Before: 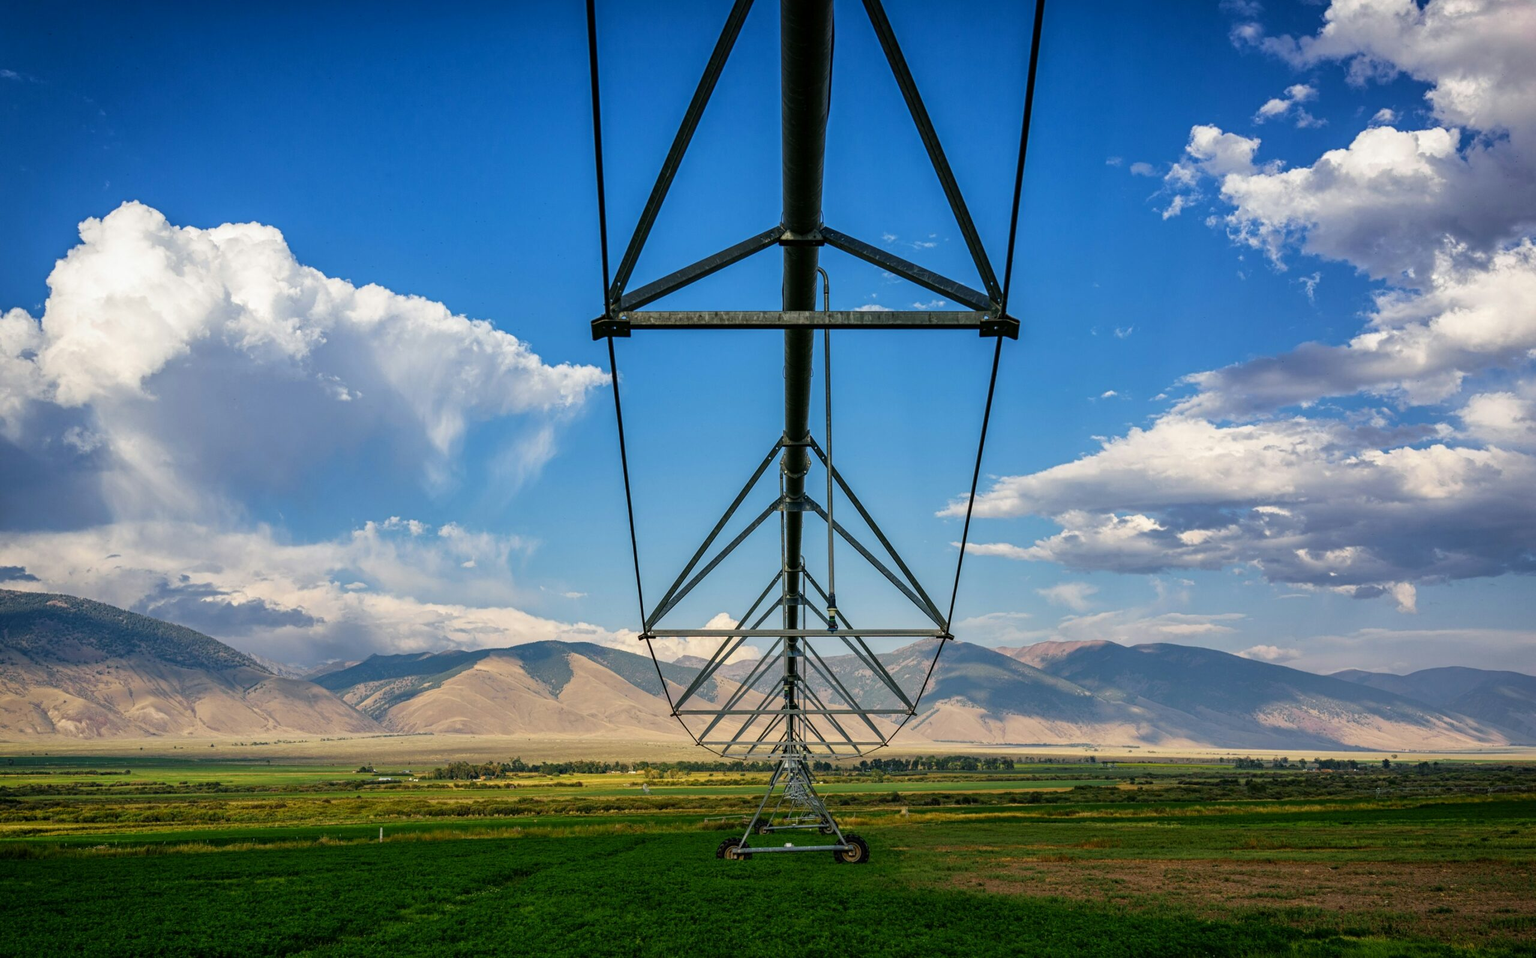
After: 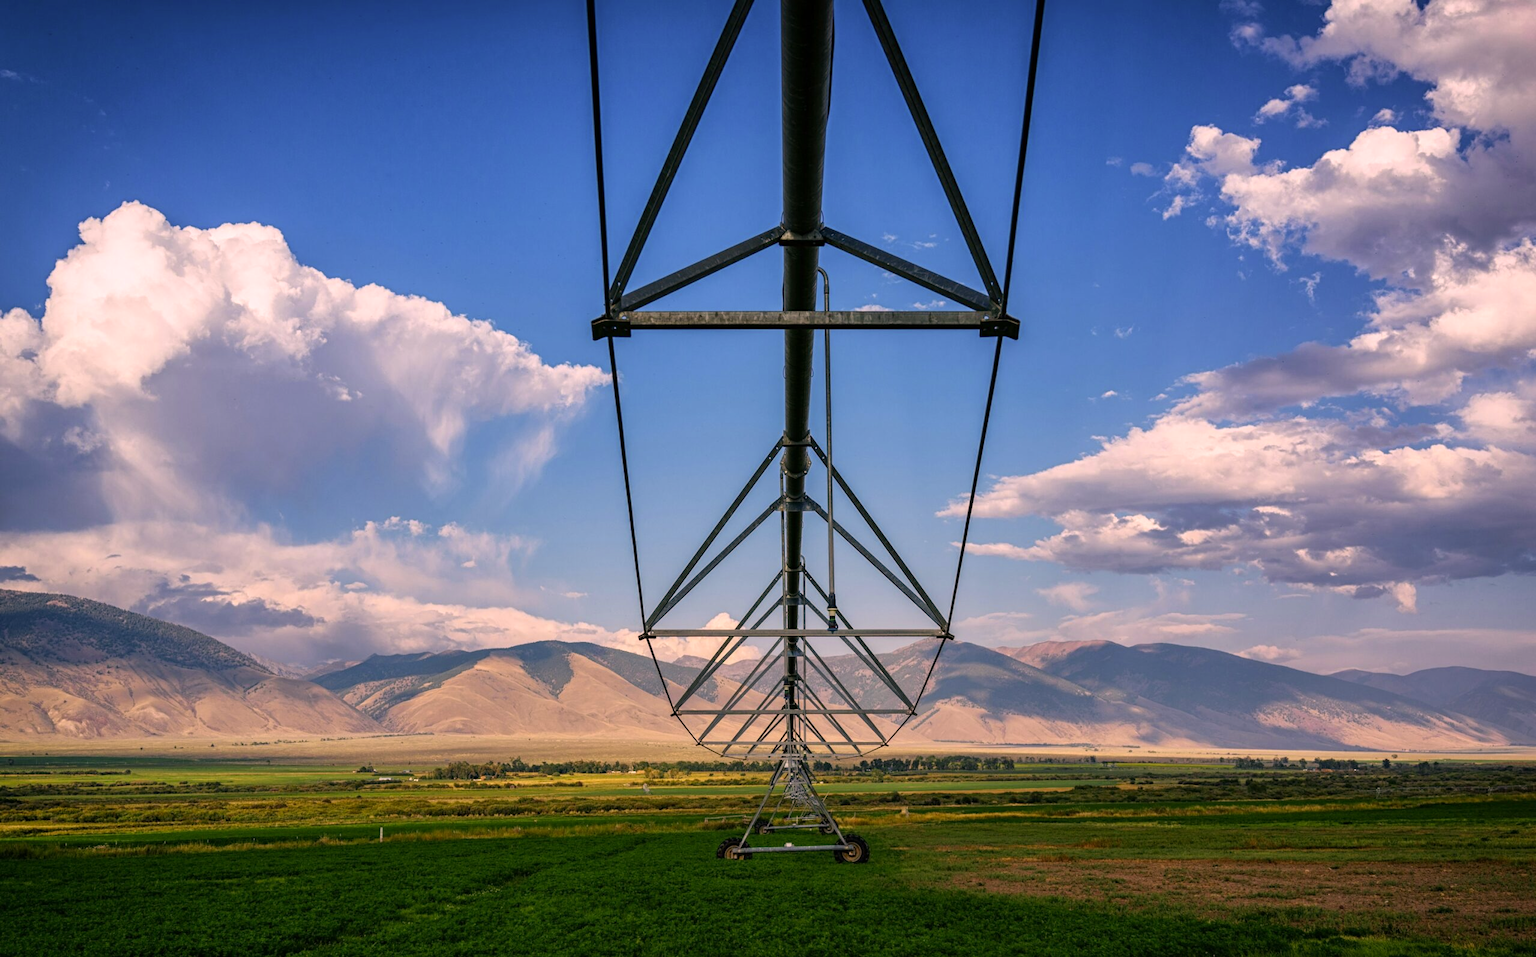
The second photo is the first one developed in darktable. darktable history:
color correction: highlights a* 14.56, highlights b* 4.72
